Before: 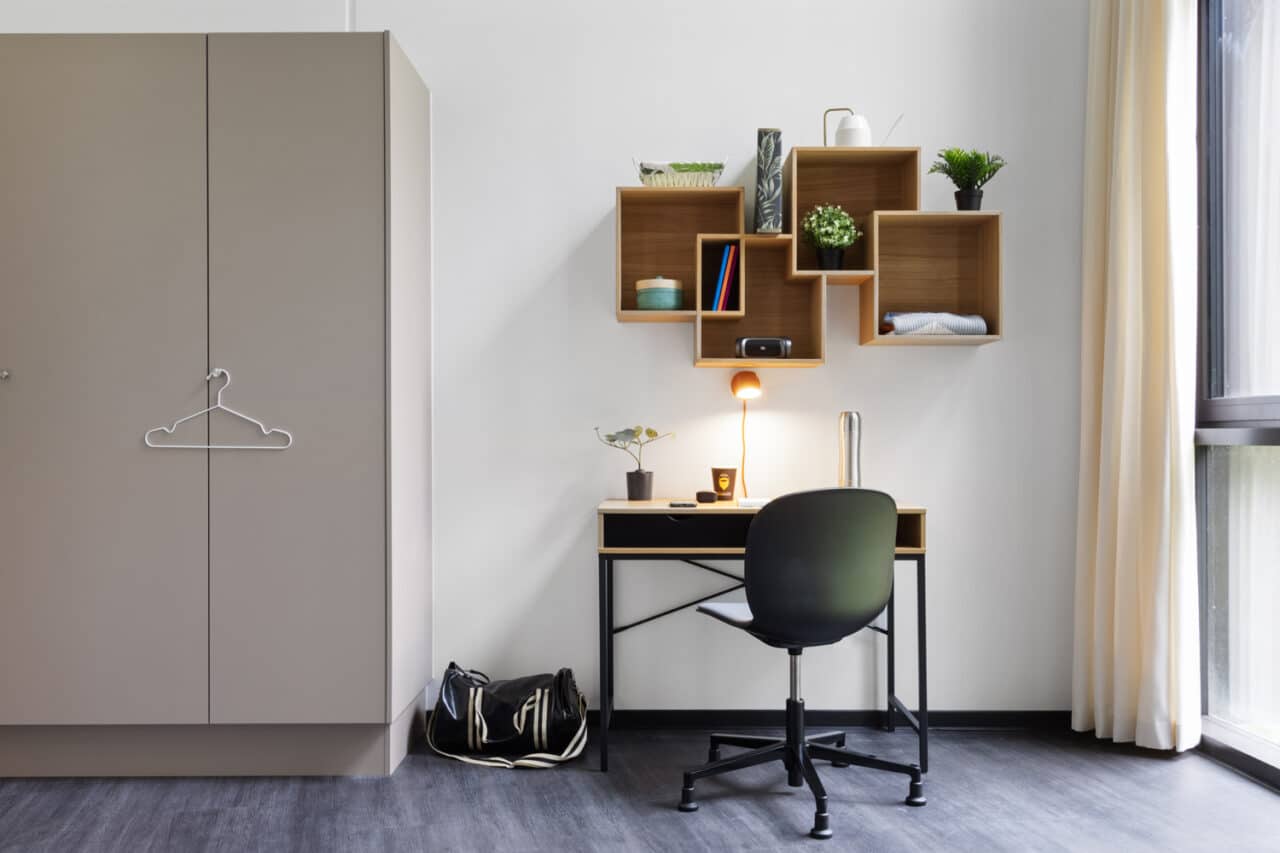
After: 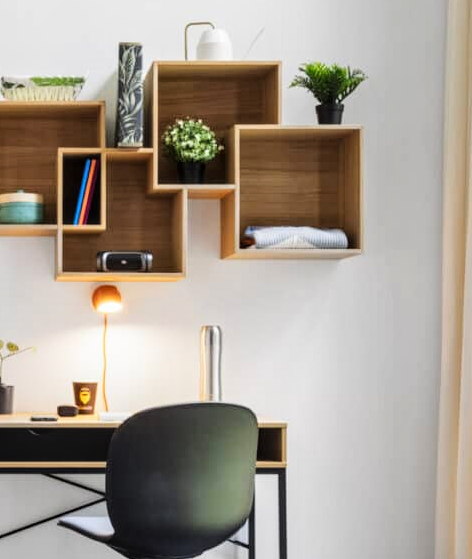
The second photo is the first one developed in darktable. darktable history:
crop and rotate: left 49.936%, top 10.094%, right 13.136%, bottom 24.256%
local contrast: on, module defaults
tone equalizer: on, module defaults
tone curve: curves: ch0 [(0, 0) (0.004, 0.001) (0.133, 0.112) (0.325, 0.362) (0.832, 0.893) (1, 1)], color space Lab, linked channels, preserve colors none
